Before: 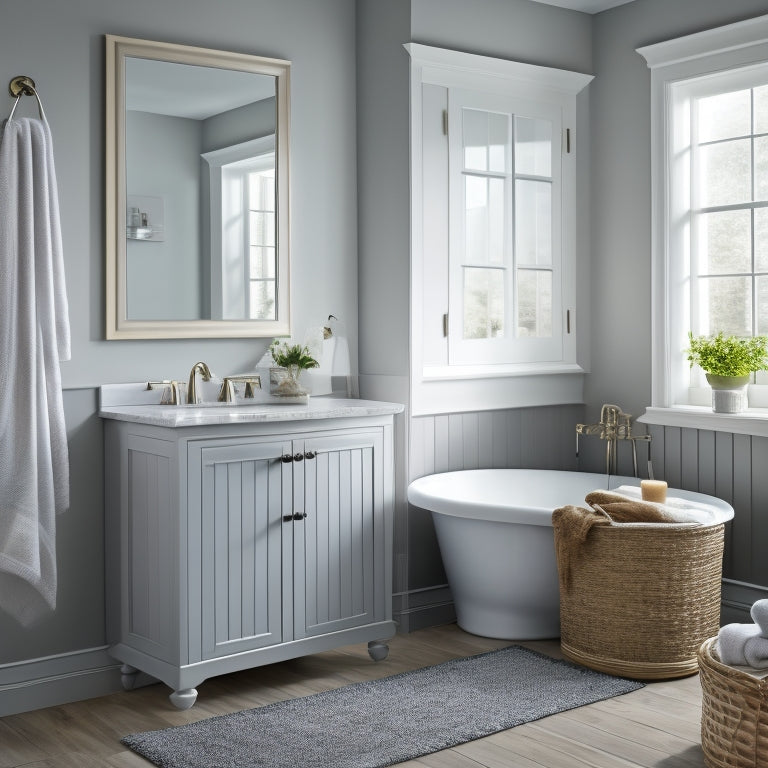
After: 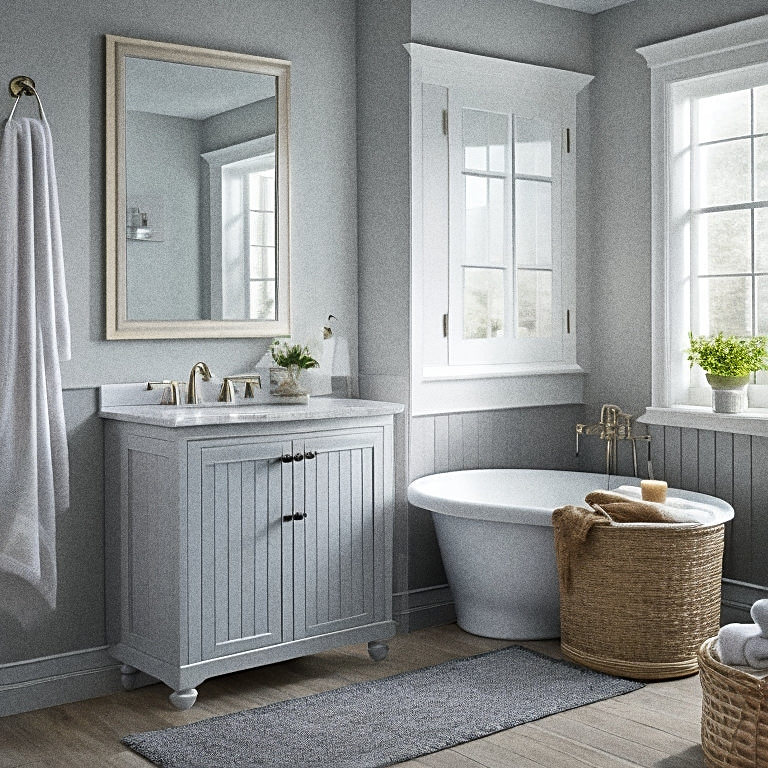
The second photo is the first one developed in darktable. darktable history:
sharpen: on, module defaults
grain: coarseness 0.09 ISO, strength 40%
